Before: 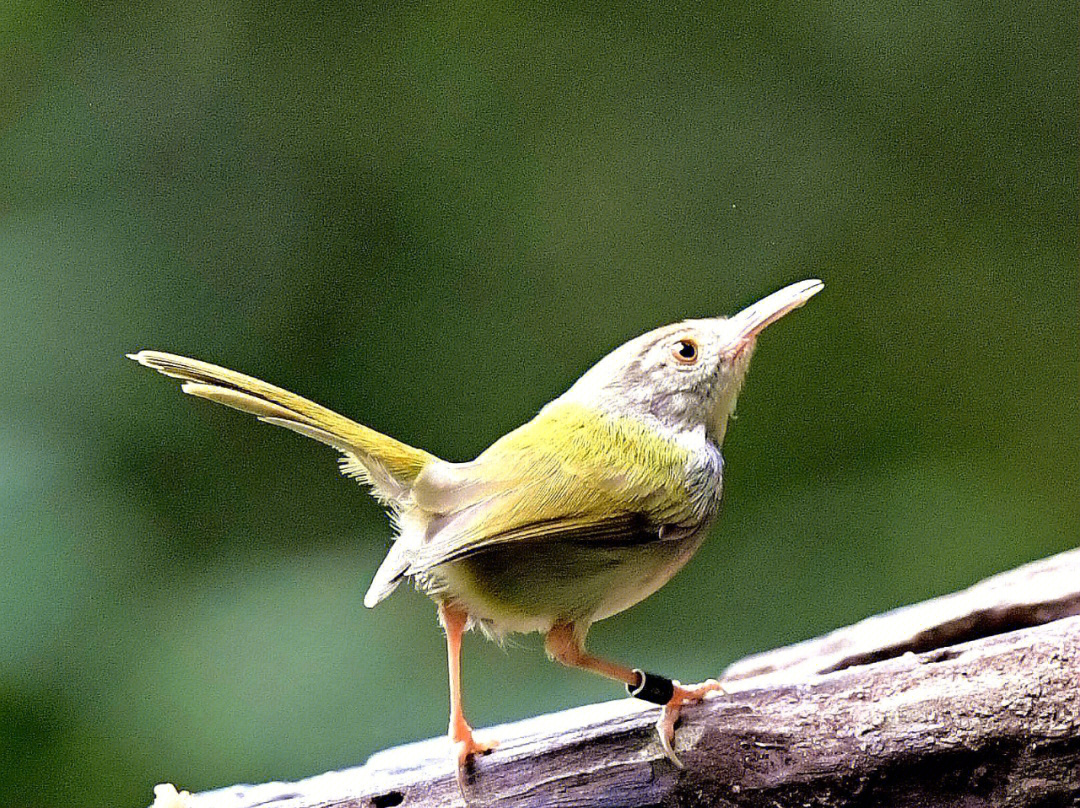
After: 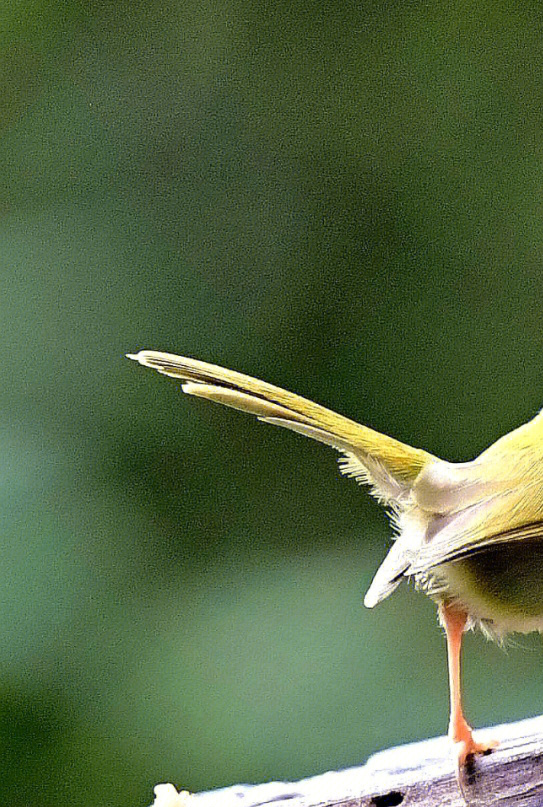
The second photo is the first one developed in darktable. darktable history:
crop and rotate: left 0.024%, top 0%, right 49.606%
